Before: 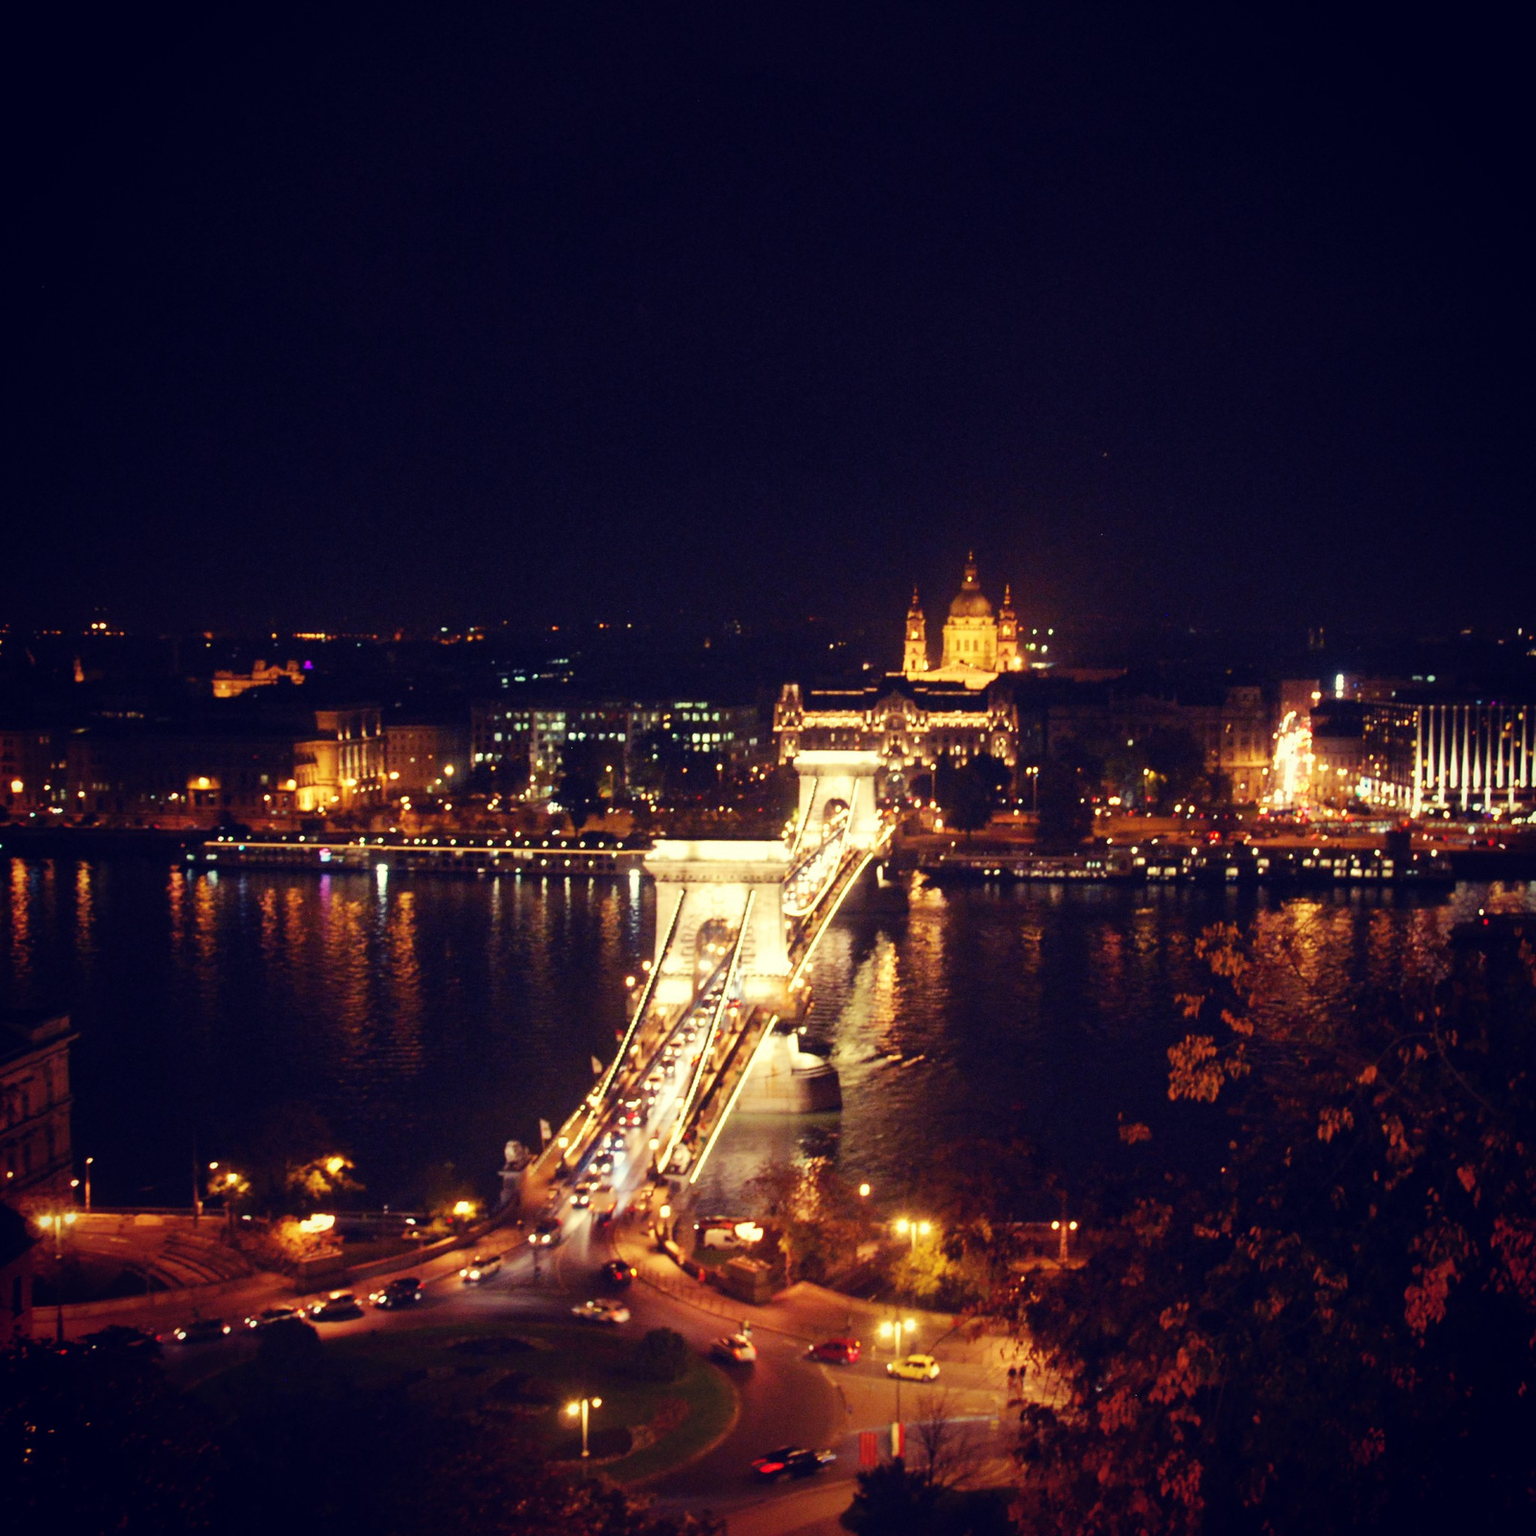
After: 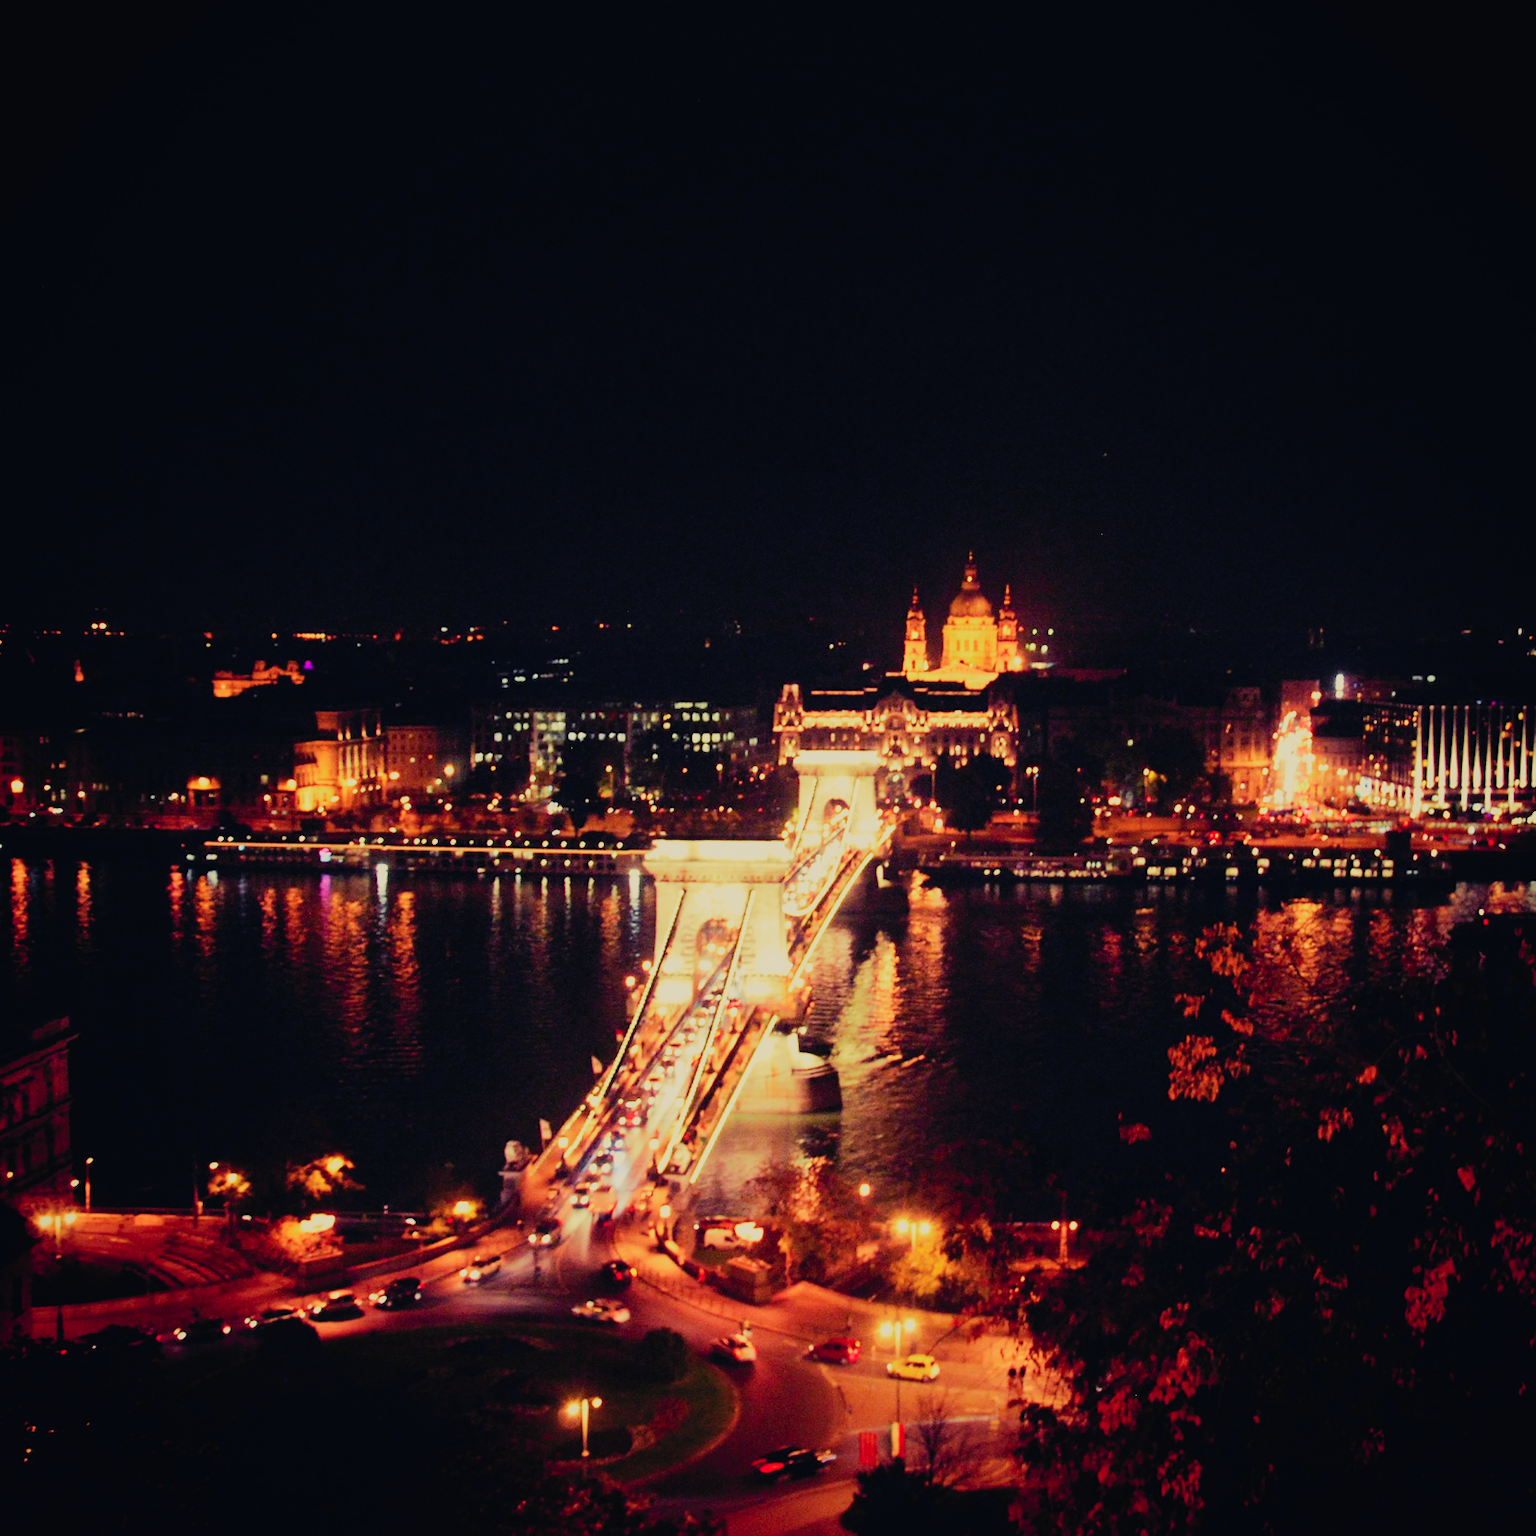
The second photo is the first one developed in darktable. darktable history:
tone curve: curves: ch0 [(0, 0.017) (0.239, 0.277) (0.508, 0.593) (0.826, 0.855) (1, 0.945)]; ch1 [(0, 0) (0.401, 0.42) (0.442, 0.47) (0.492, 0.498) (0.511, 0.504) (0.555, 0.586) (0.681, 0.739) (1, 1)]; ch2 [(0, 0) (0.411, 0.433) (0.5, 0.504) (0.545, 0.574) (1, 1)], color space Lab, independent channels, preserve colors none
filmic rgb: black relative exposure -7.15 EV, white relative exposure 5.36 EV, hardness 3.02
